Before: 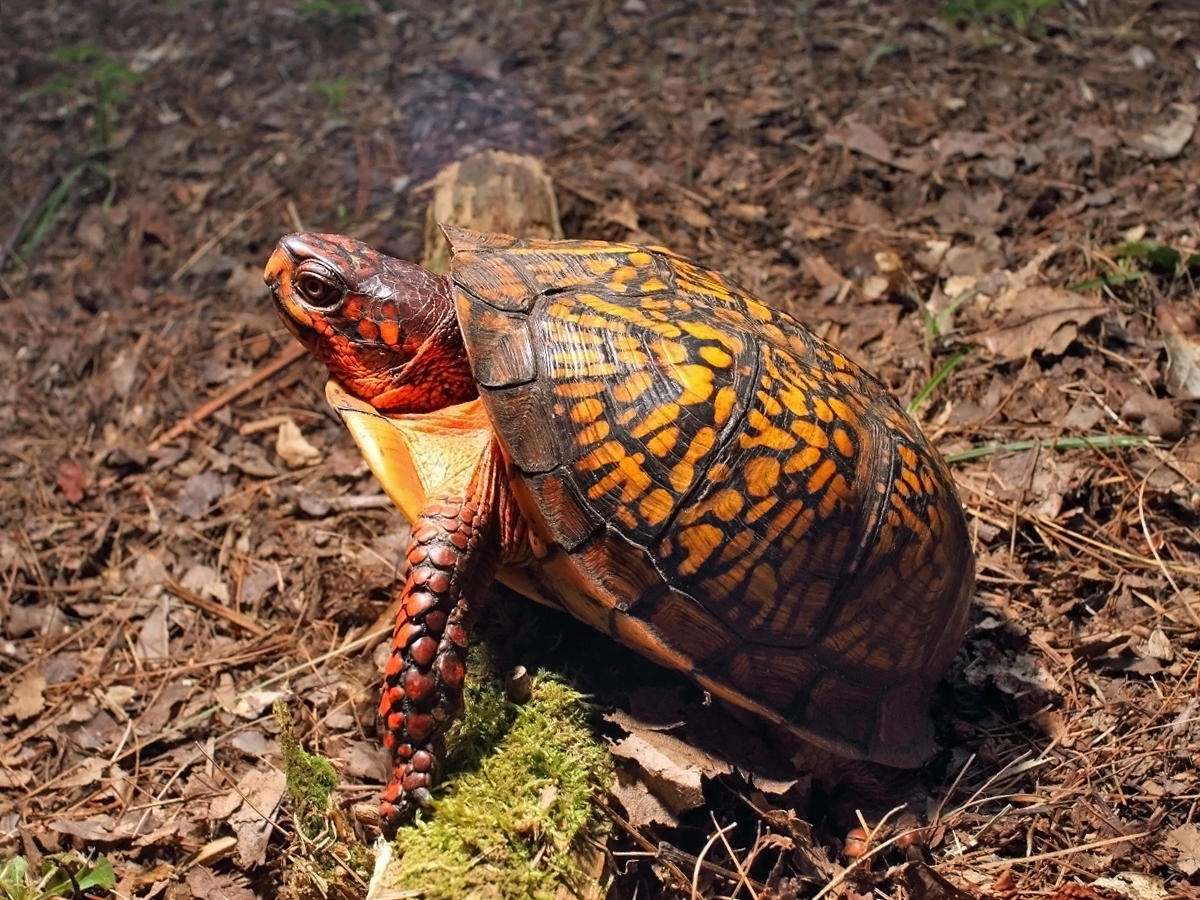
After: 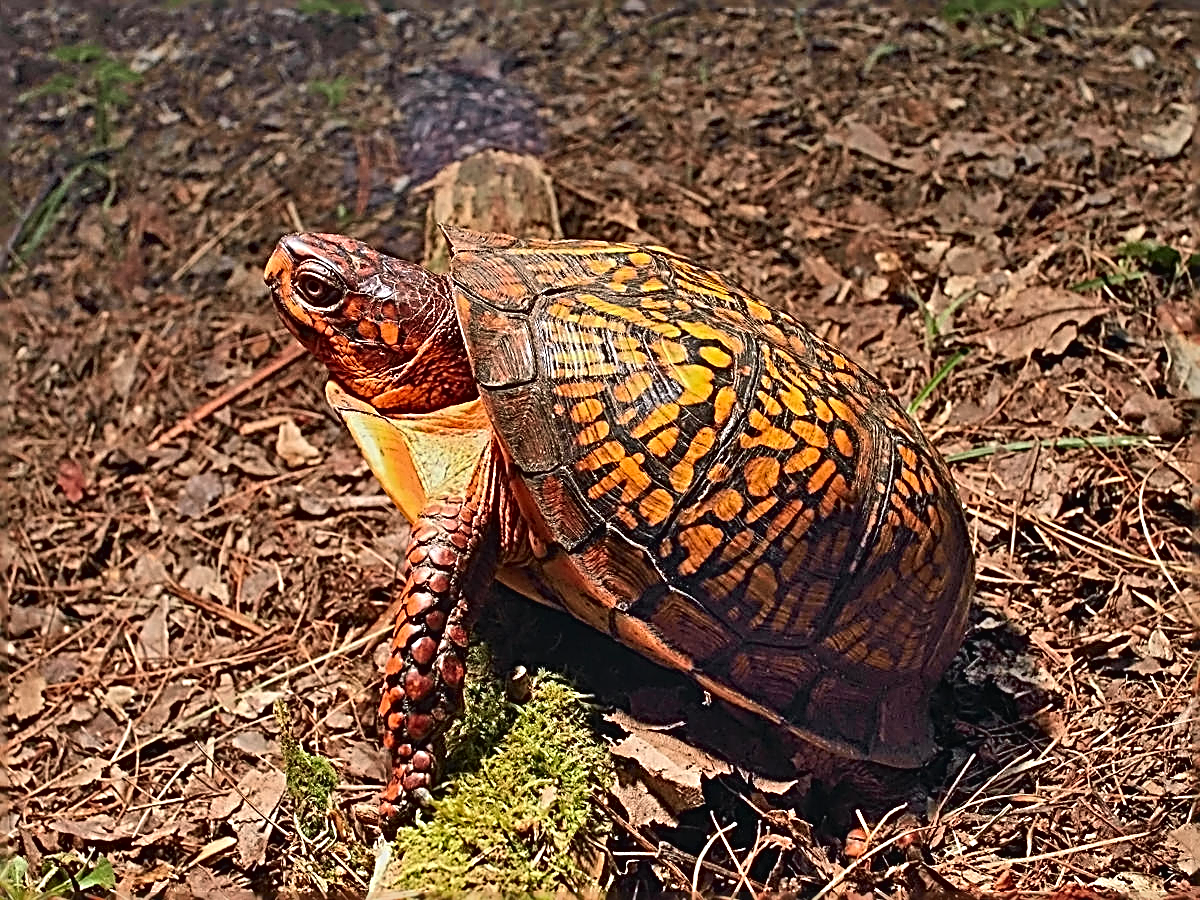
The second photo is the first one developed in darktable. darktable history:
tone curve: curves: ch0 [(0, 0.014) (0.036, 0.047) (0.15, 0.156) (0.27, 0.258) (0.511, 0.506) (0.761, 0.741) (1, 0.919)]; ch1 [(0, 0) (0.179, 0.173) (0.322, 0.32) (0.429, 0.431) (0.502, 0.5) (0.519, 0.522) (0.562, 0.575) (0.631, 0.65) (0.72, 0.692) (1, 1)]; ch2 [(0, 0) (0.29, 0.295) (0.404, 0.436) (0.497, 0.498) (0.533, 0.556) (0.599, 0.607) (0.696, 0.707) (1, 1)], color space Lab, independent channels, preserve colors none
shadows and highlights: soften with gaussian
sharpen: radius 3.172, amount 1.733
